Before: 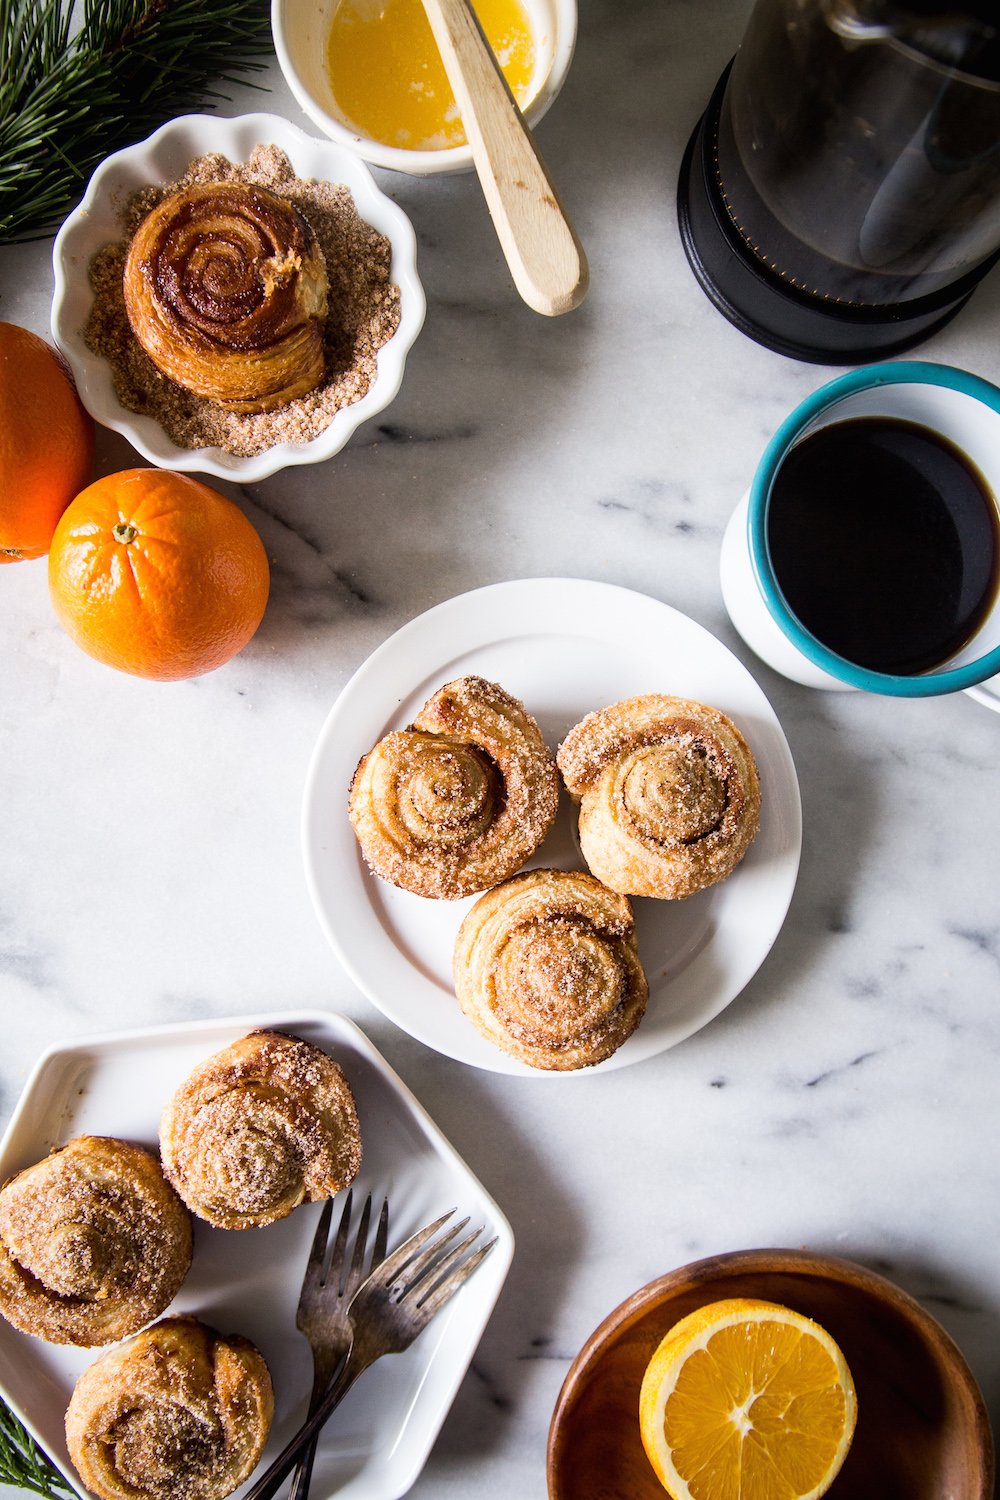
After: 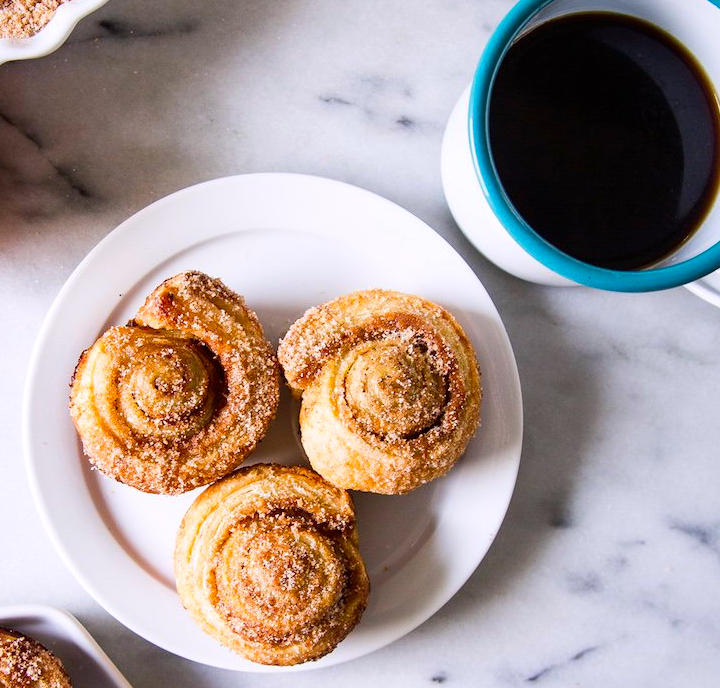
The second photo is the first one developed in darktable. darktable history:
contrast brightness saturation: brightness -0.02, saturation 0.35
crop and rotate: left 27.938%, top 27.046%, bottom 27.046%
white balance: red 1.009, blue 1.027
